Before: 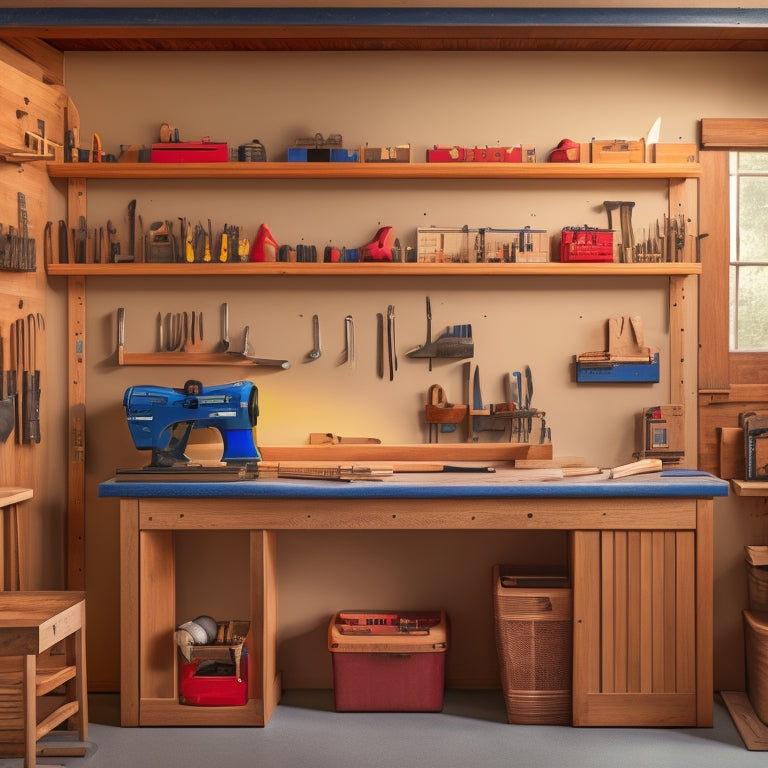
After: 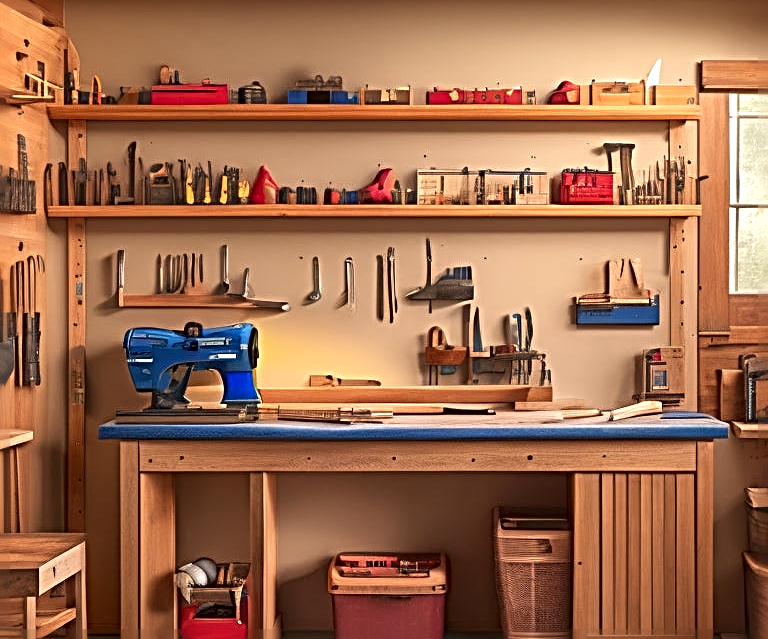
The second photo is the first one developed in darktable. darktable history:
crop: top 7.625%, bottom 8.027%
rotate and perspective: crop left 0, crop top 0
local contrast: mode bilateral grid, contrast 20, coarseness 50, detail 140%, midtone range 0.2
sharpen: radius 3.69, amount 0.928
exposure: exposure 0.2 EV, compensate highlight preservation false
